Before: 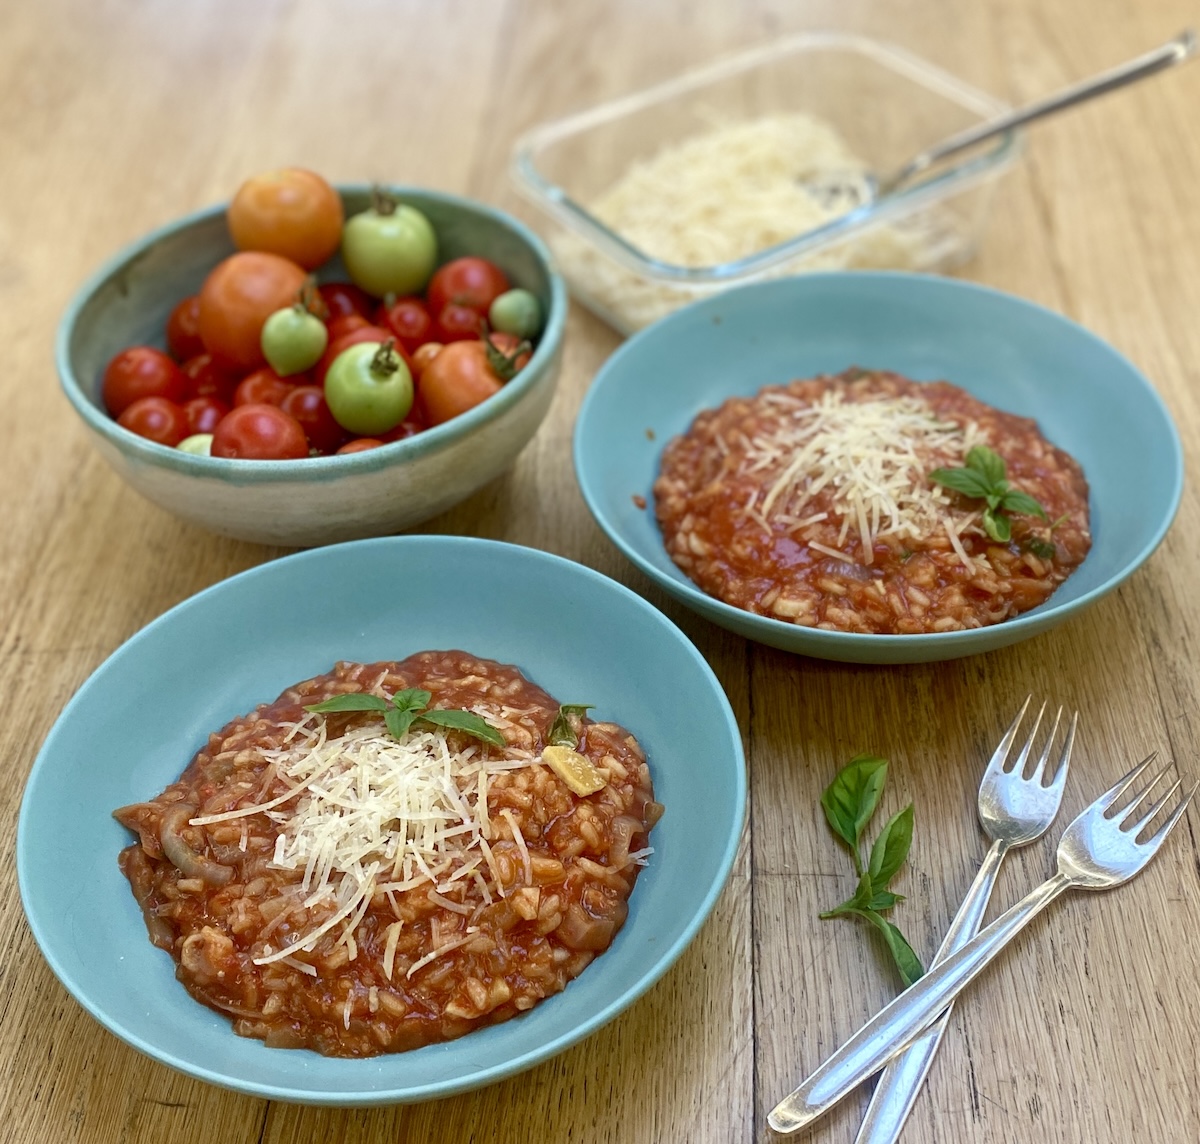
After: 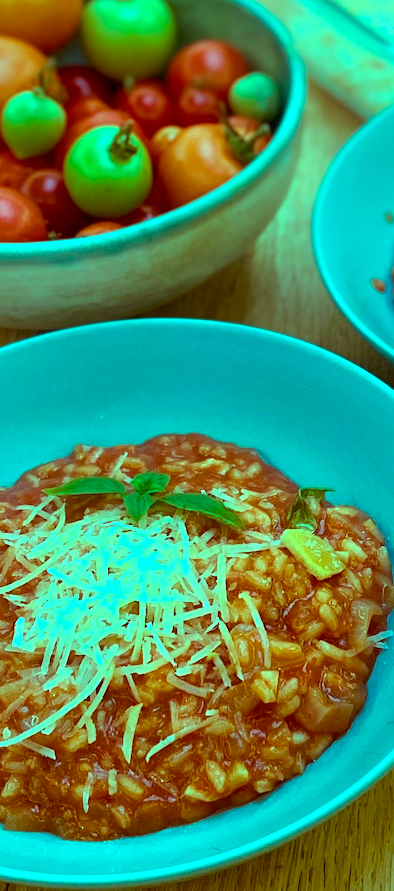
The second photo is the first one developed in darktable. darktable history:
crop and rotate: left 21.768%, top 19.084%, right 45.368%, bottom 2.998%
color balance rgb: highlights gain › luminance 19.71%, highlights gain › chroma 13.154%, highlights gain › hue 175.72°, perceptual saturation grading › global saturation 17.027%, global vibrance 15.087%
